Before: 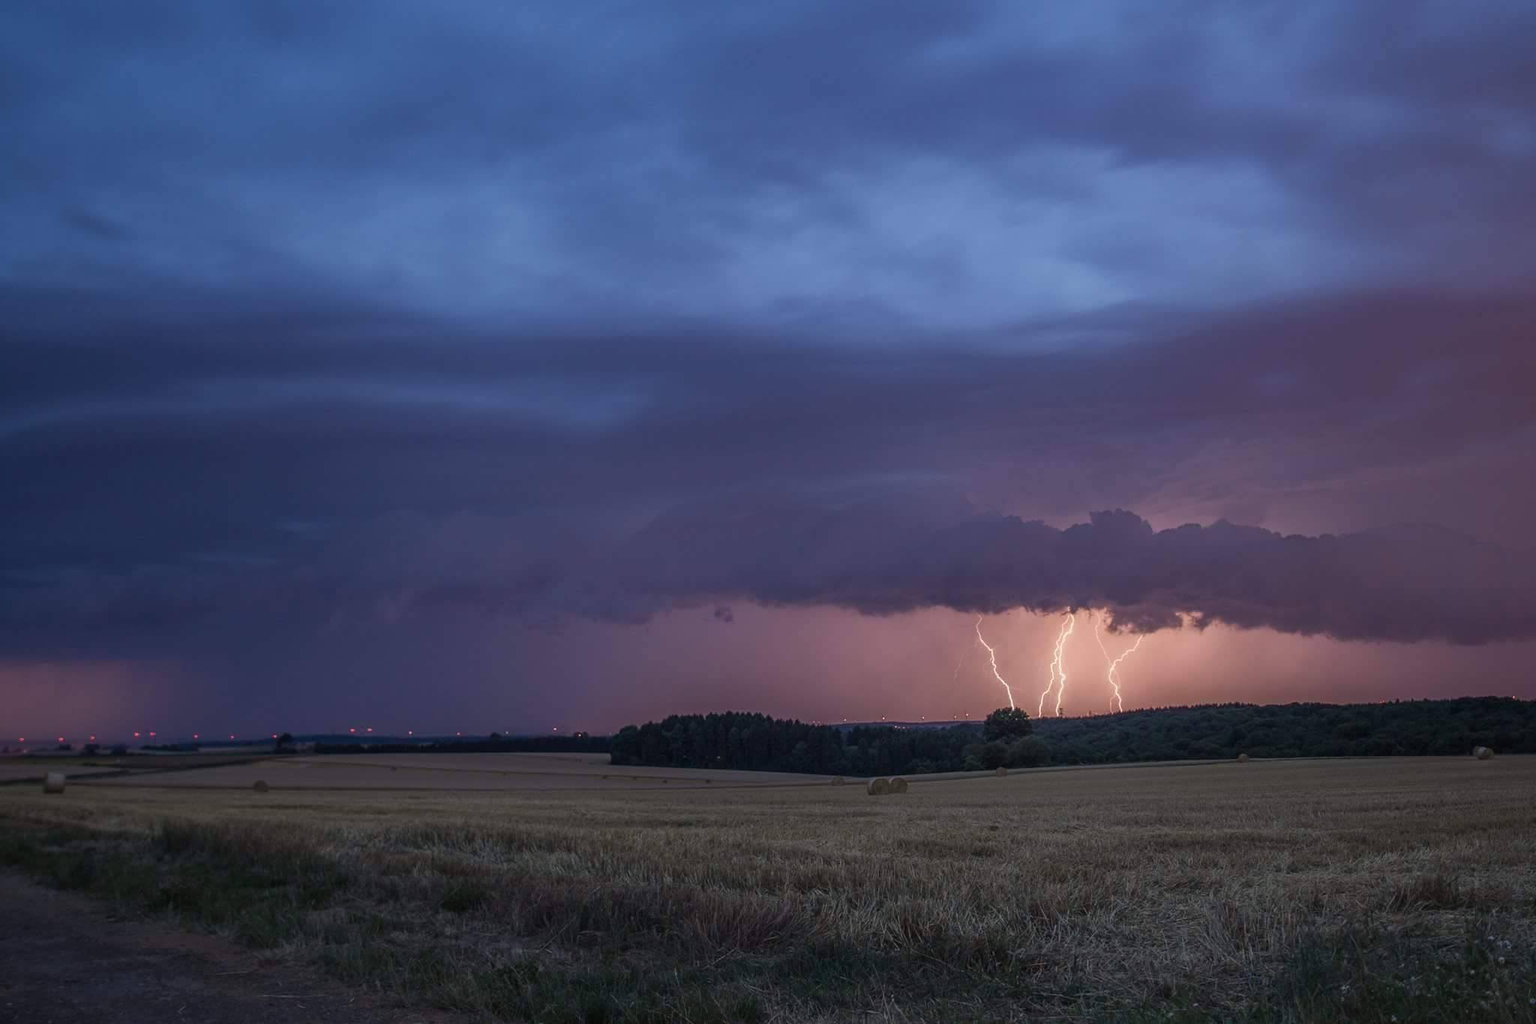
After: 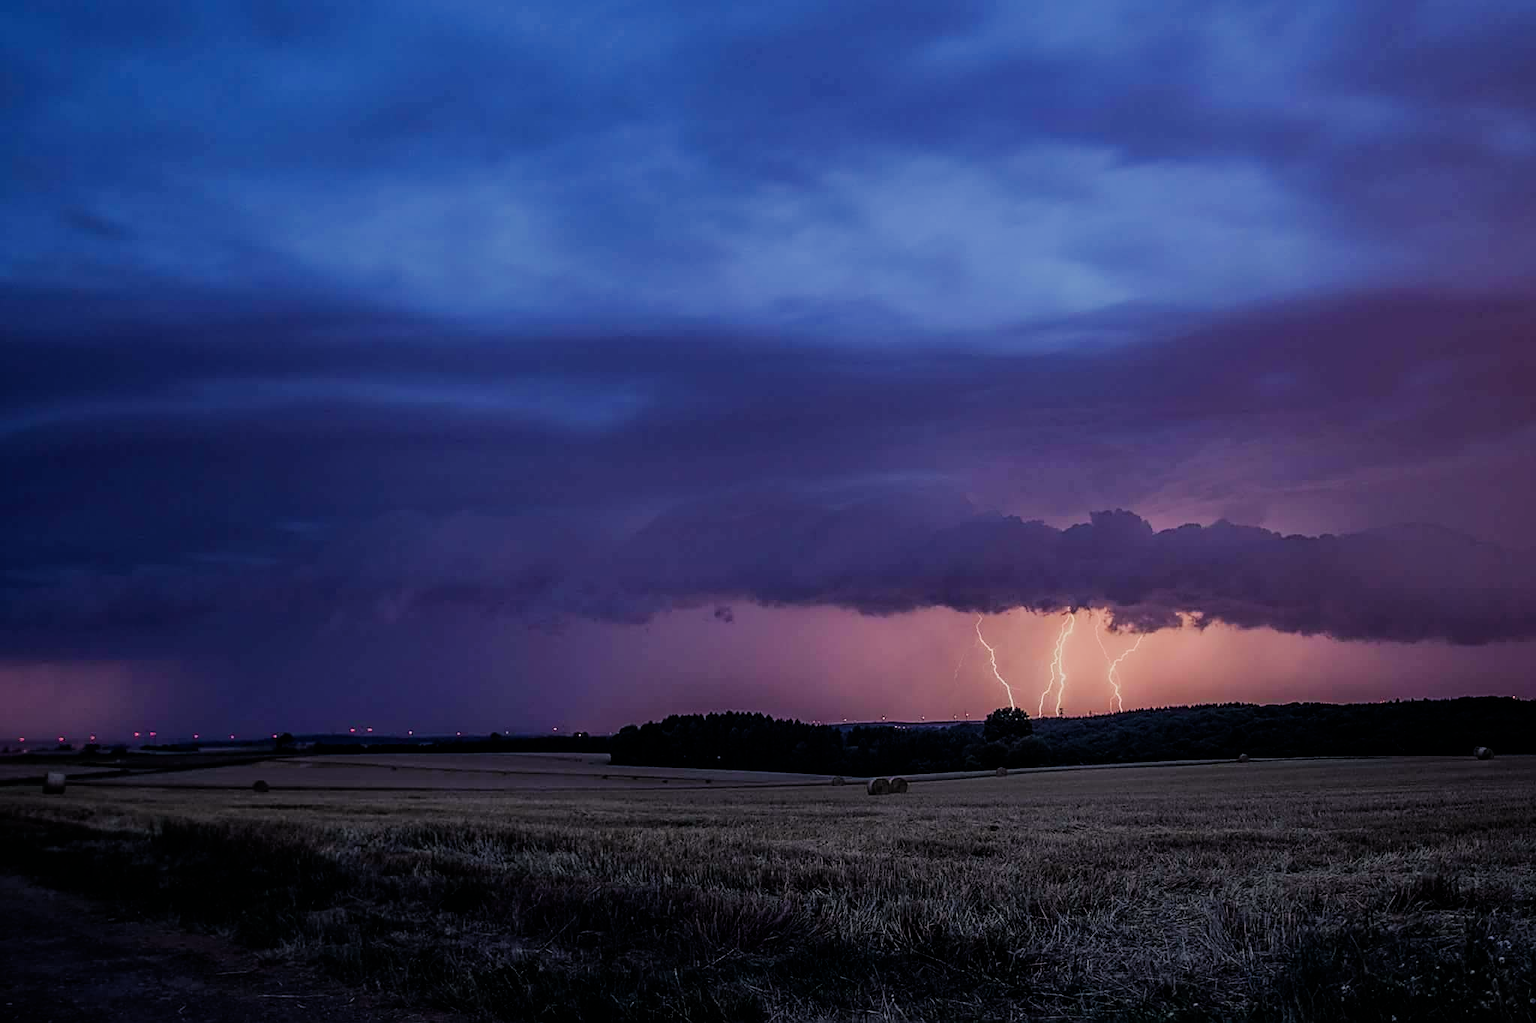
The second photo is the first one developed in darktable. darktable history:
sharpen: on, module defaults
color balance rgb: shadows lift › luminance -21.994%, shadows lift › chroma 6.631%, shadows lift › hue 269.94°, highlights gain › luminance 17.479%, perceptual saturation grading › global saturation 40.044%
filmic rgb: black relative exposure -4.61 EV, white relative exposure 4.8 EV, threshold 5.98 EV, hardness 2.36, latitude 35.27%, contrast 1.043, highlights saturation mix 1.09%, shadows ↔ highlights balance 1.25%, enable highlight reconstruction true
